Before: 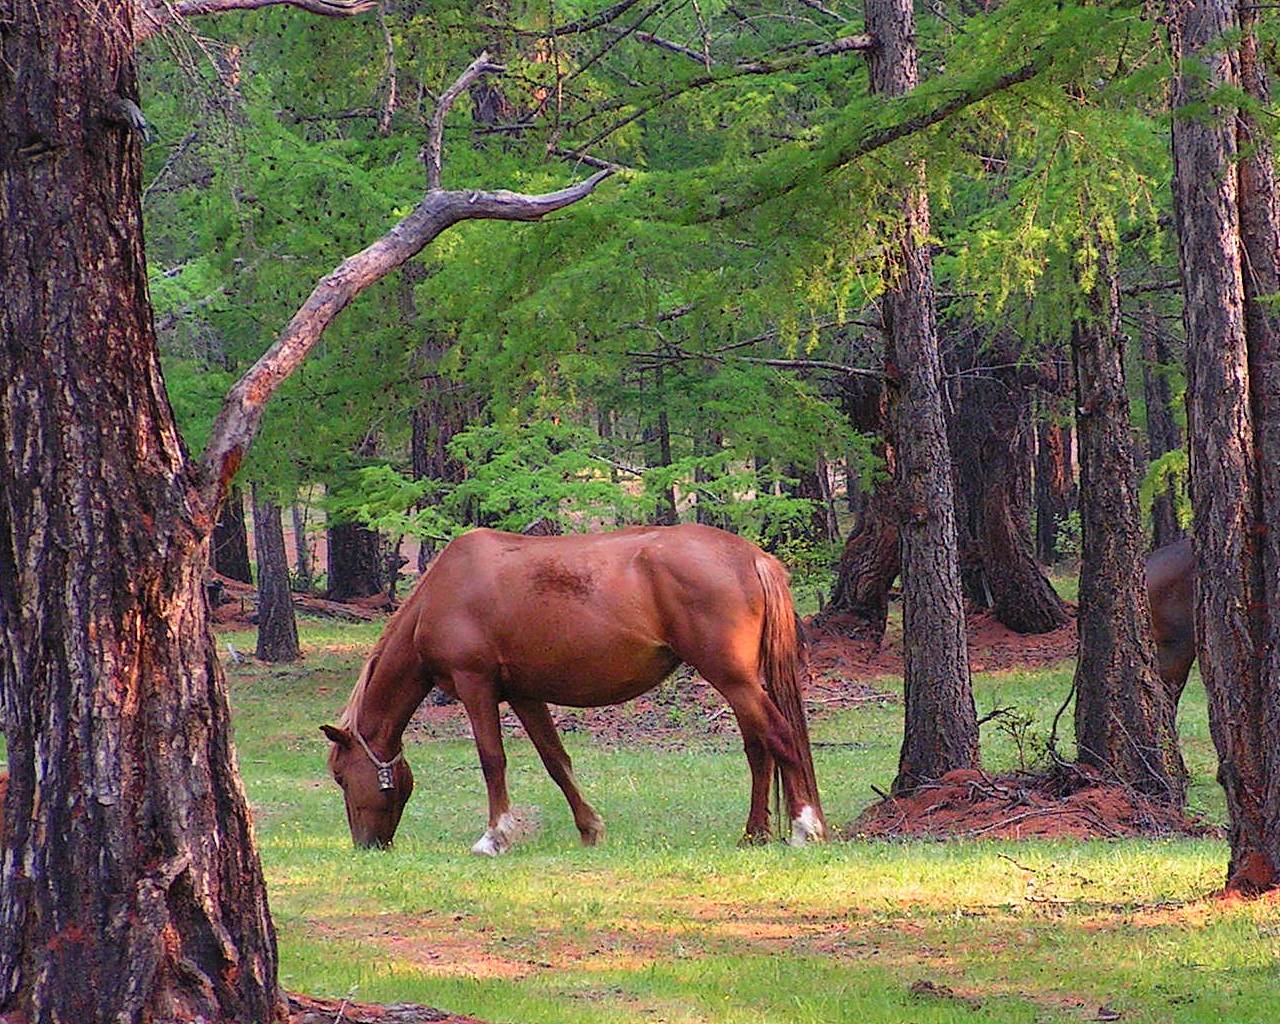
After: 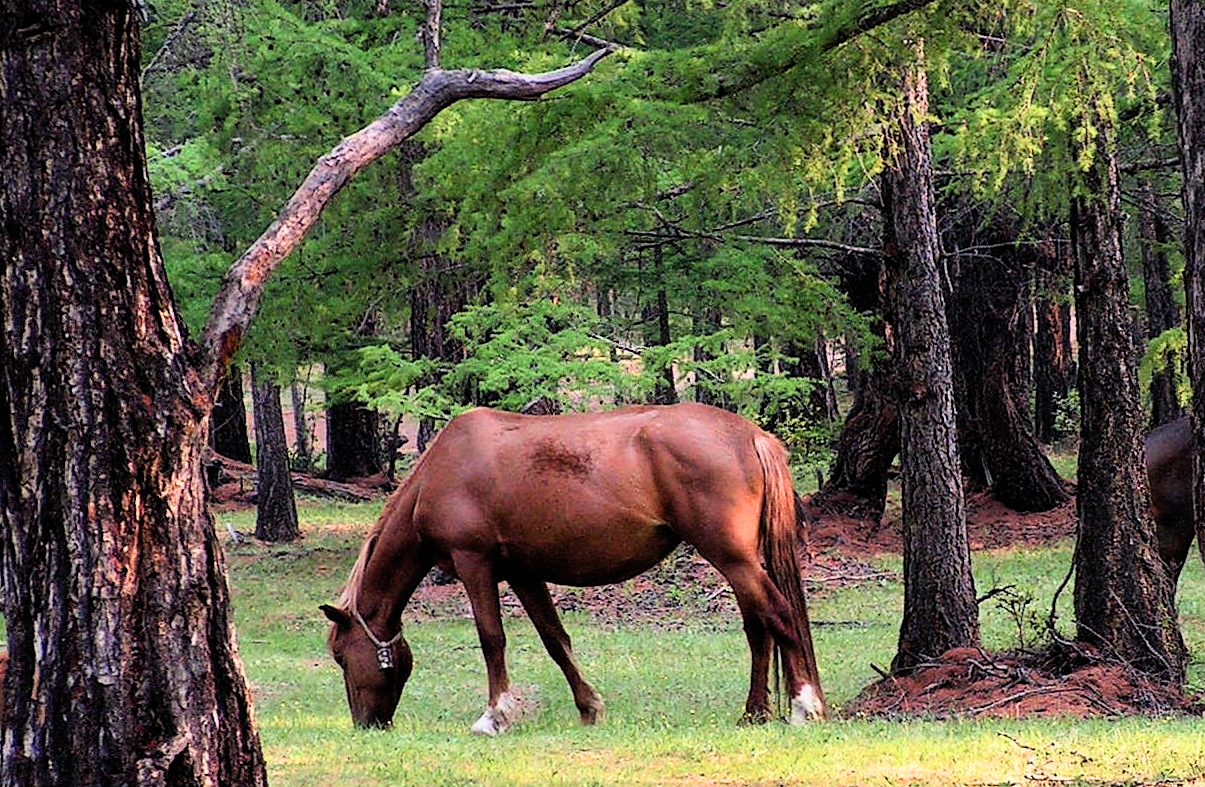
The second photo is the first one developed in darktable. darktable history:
crop and rotate: angle 0.107°, top 11.799%, right 5.568%, bottom 11.097%
filmic rgb: black relative exposure -5.44 EV, white relative exposure 2.87 EV, dynamic range scaling -37.22%, hardness 4.01, contrast 1.589, highlights saturation mix -1.42%, color science v6 (2022)
